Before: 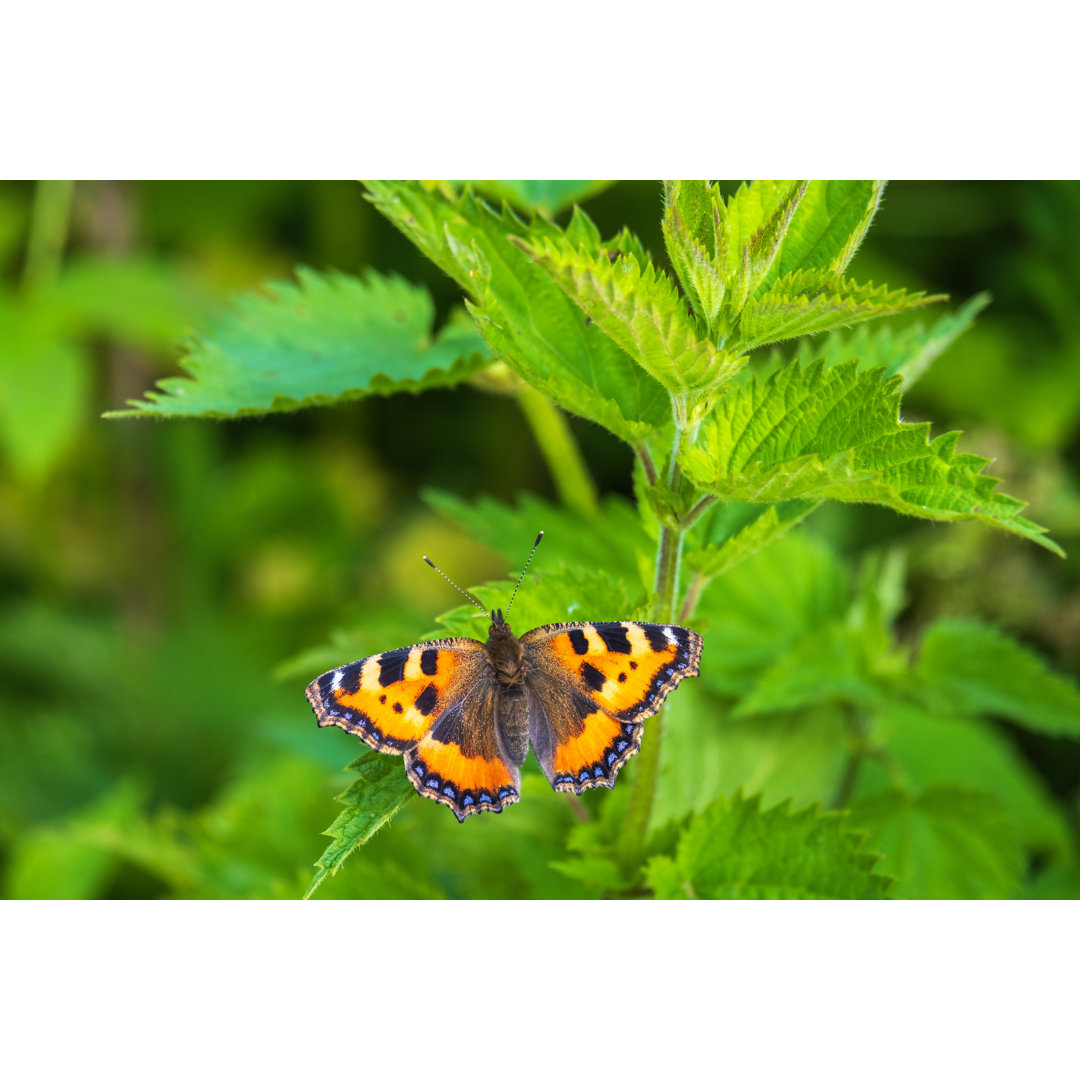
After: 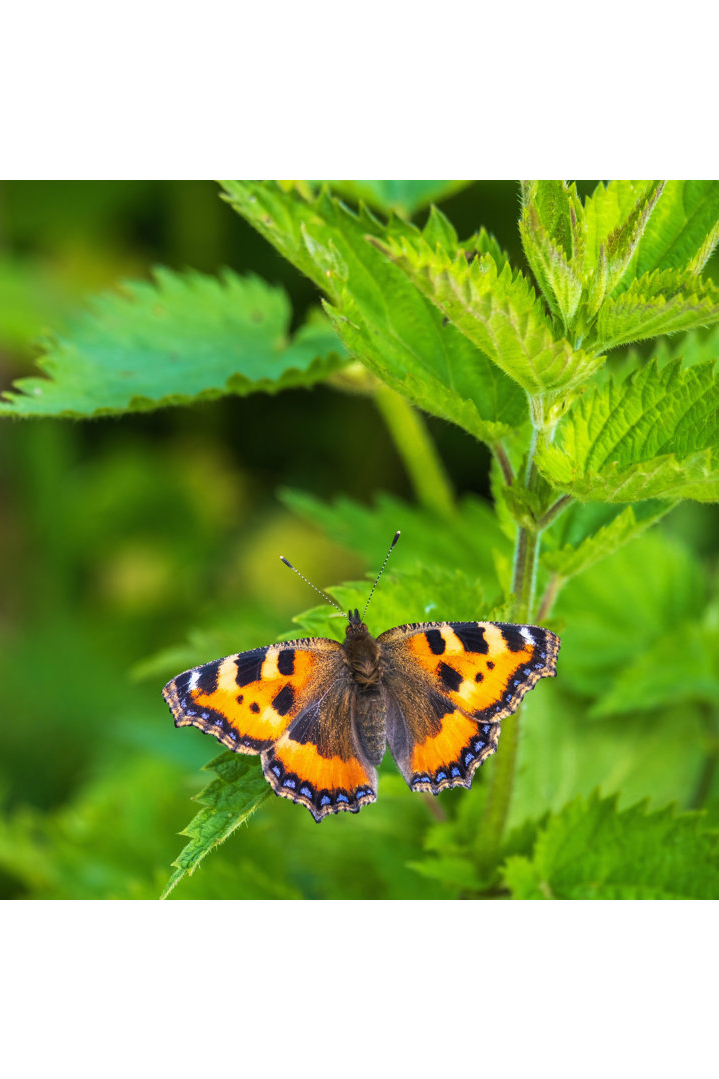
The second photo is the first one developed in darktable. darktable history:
levels: levels [0, 0.51, 1]
crop and rotate: left 13.409%, right 19.924%
